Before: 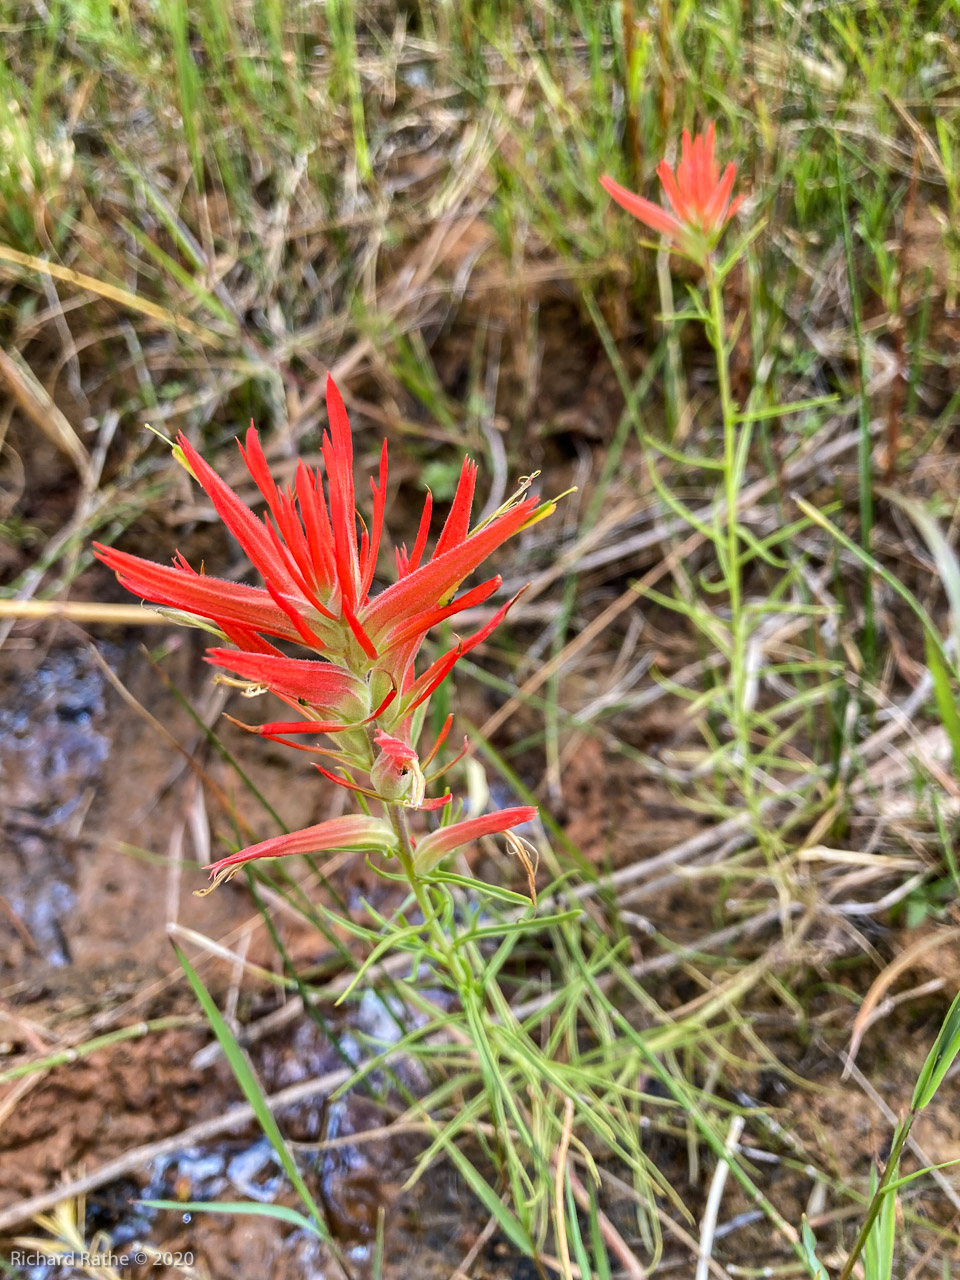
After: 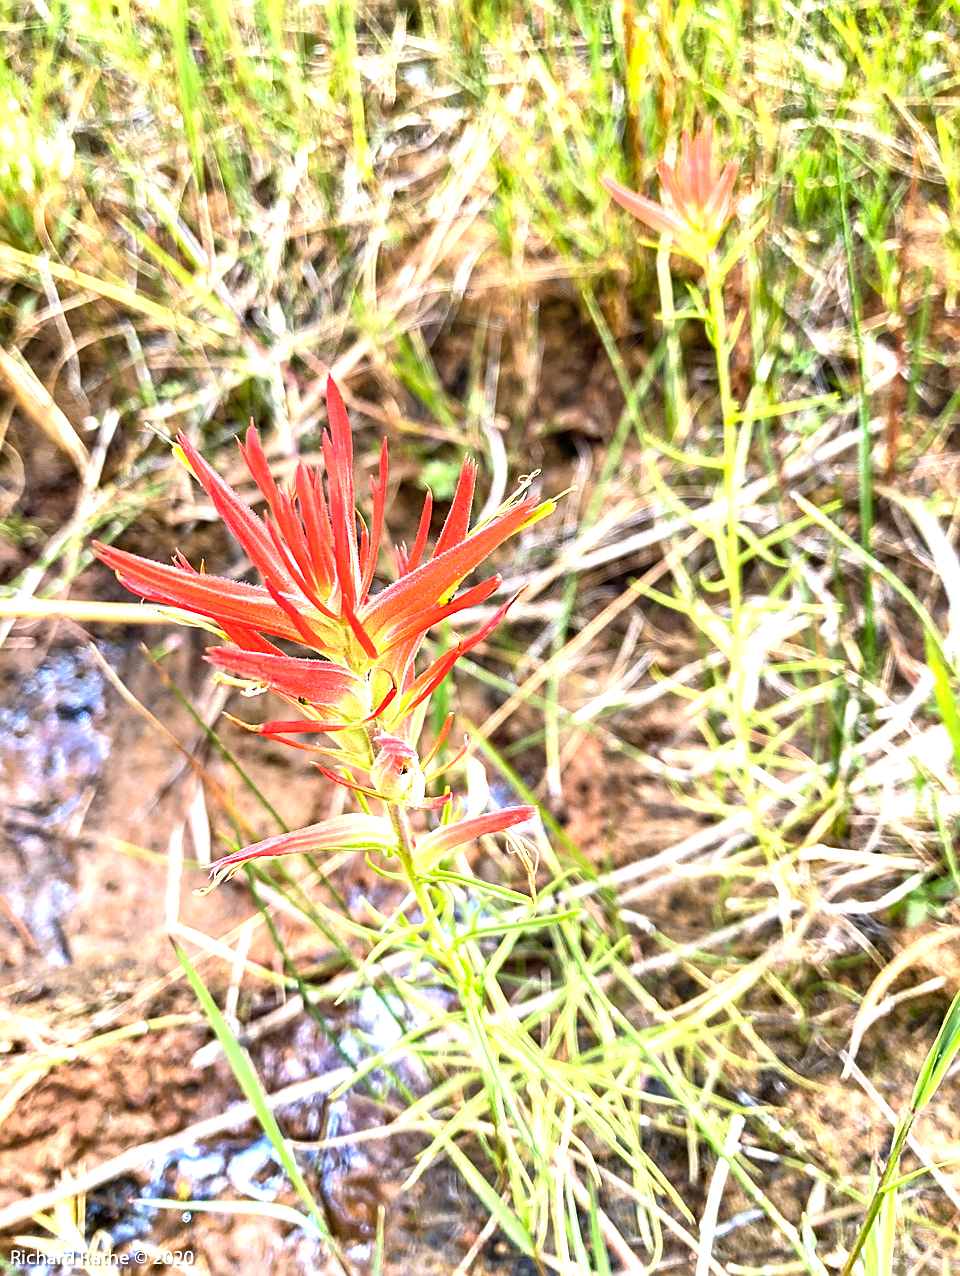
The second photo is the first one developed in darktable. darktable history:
exposure: black level correction 0, exposure 1.476 EV, compensate exposure bias true, compensate highlight preservation false
color balance rgb: shadows lift › luminance -9.445%, perceptual saturation grading › global saturation -0.12%, global vibrance 20%
crop: top 0.154%, bottom 0.13%
sharpen: on, module defaults
